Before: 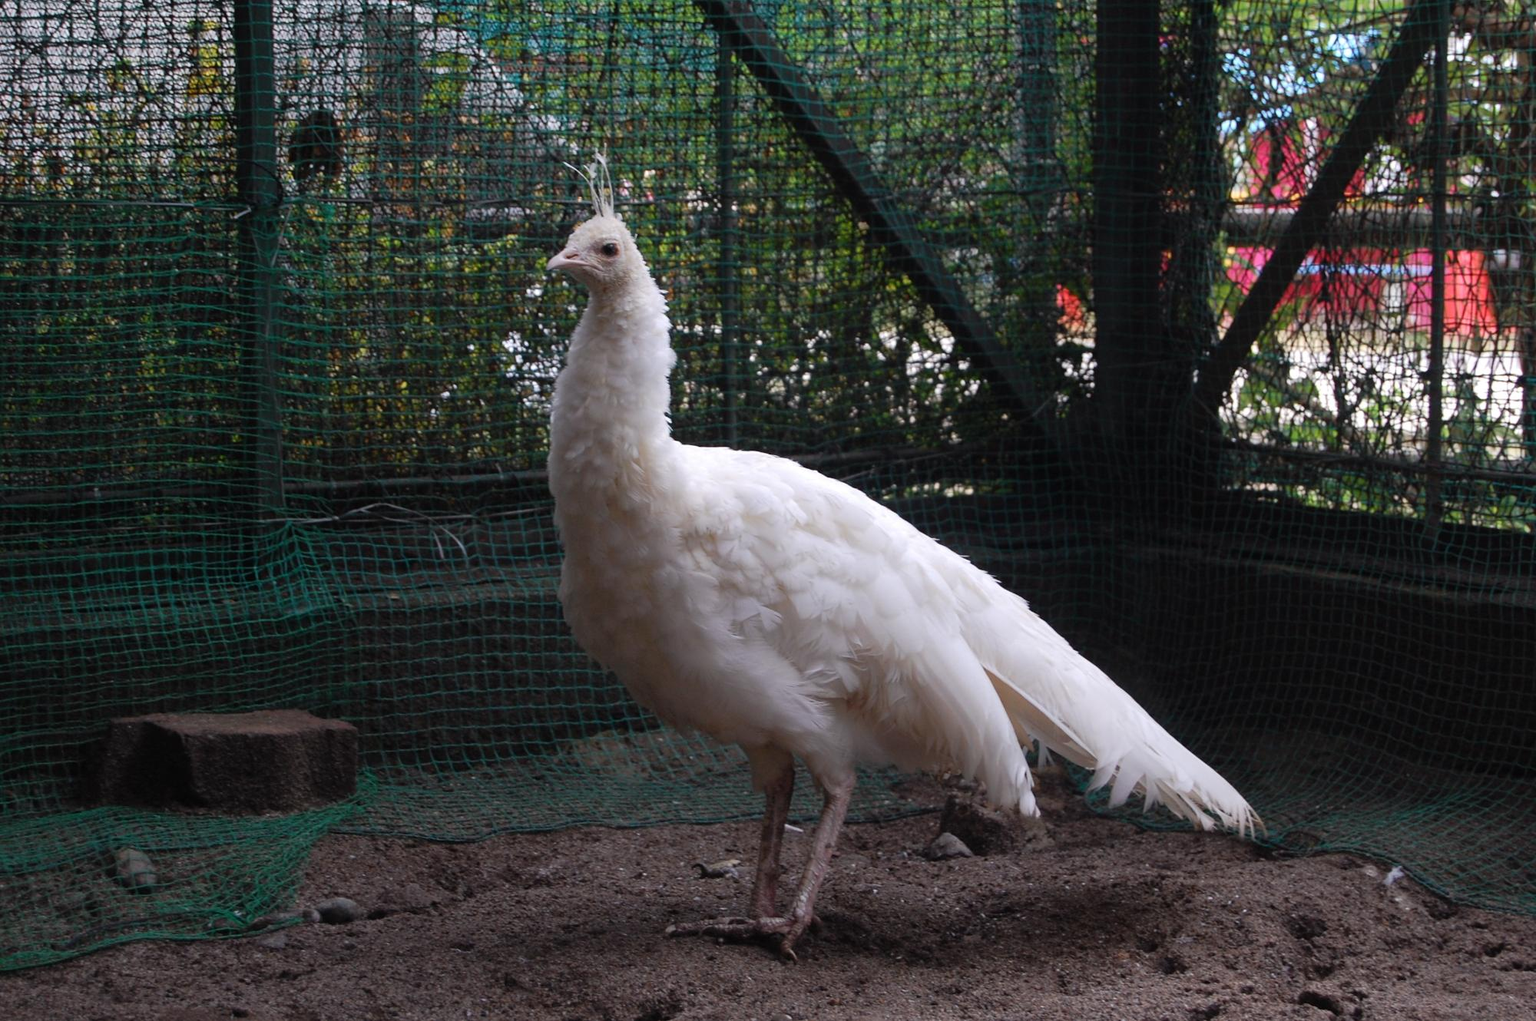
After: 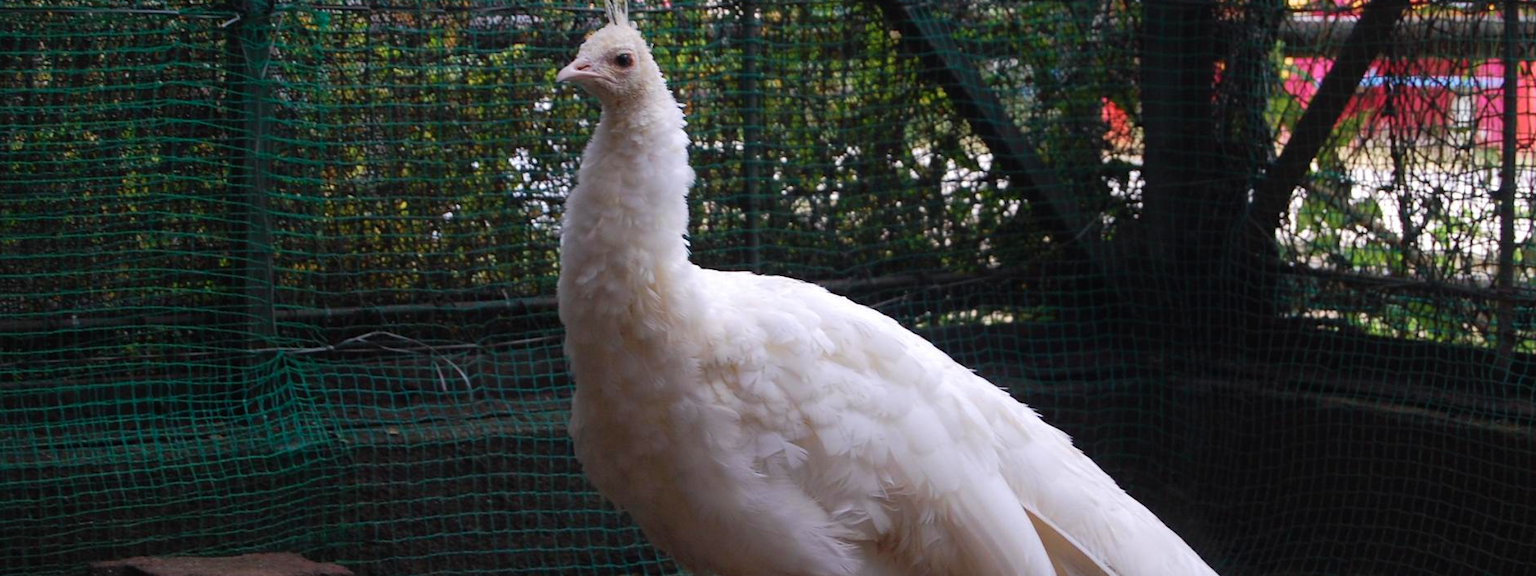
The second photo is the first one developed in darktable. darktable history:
crop: left 1.791%, top 18.957%, right 4.722%, bottom 28.22%
velvia: on, module defaults
